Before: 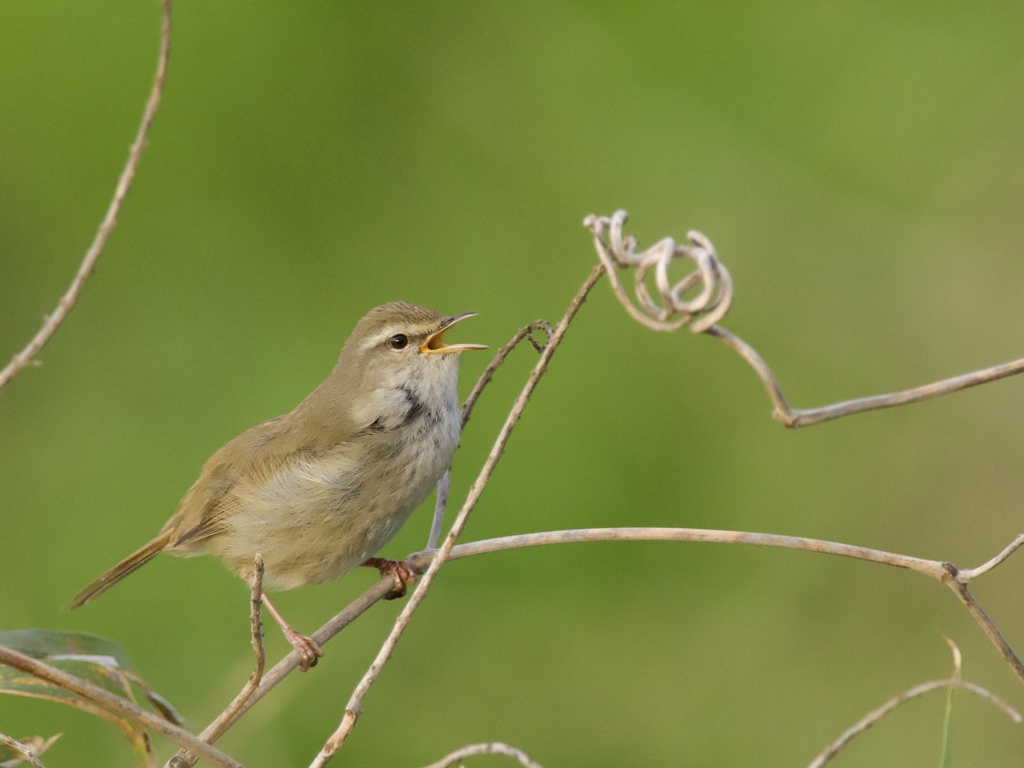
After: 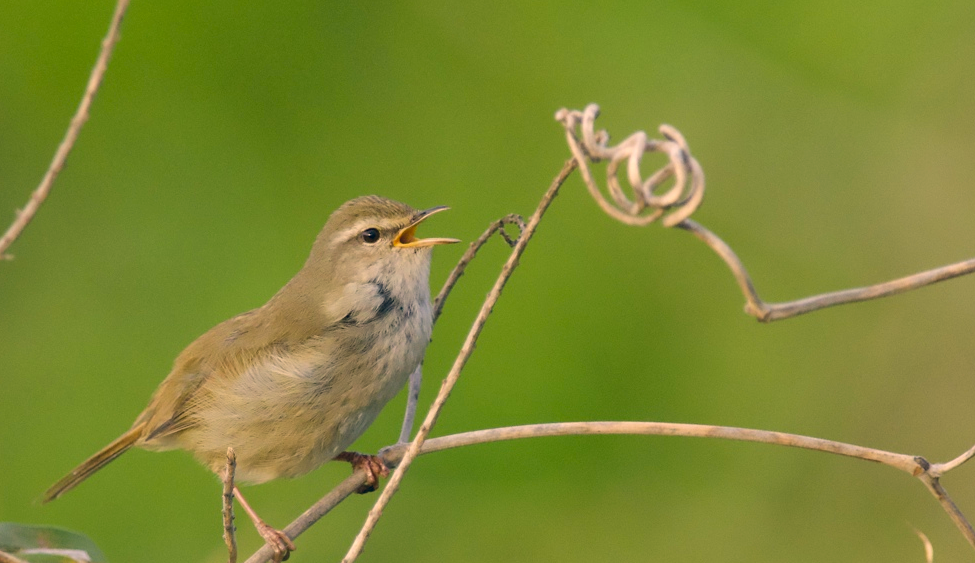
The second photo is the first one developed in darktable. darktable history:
crop and rotate: left 2.817%, top 13.816%, right 1.926%, bottom 12.777%
color correction: highlights a* 10.3, highlights b* 14.8, shadows a* -9.67, shadows b* -15.01
